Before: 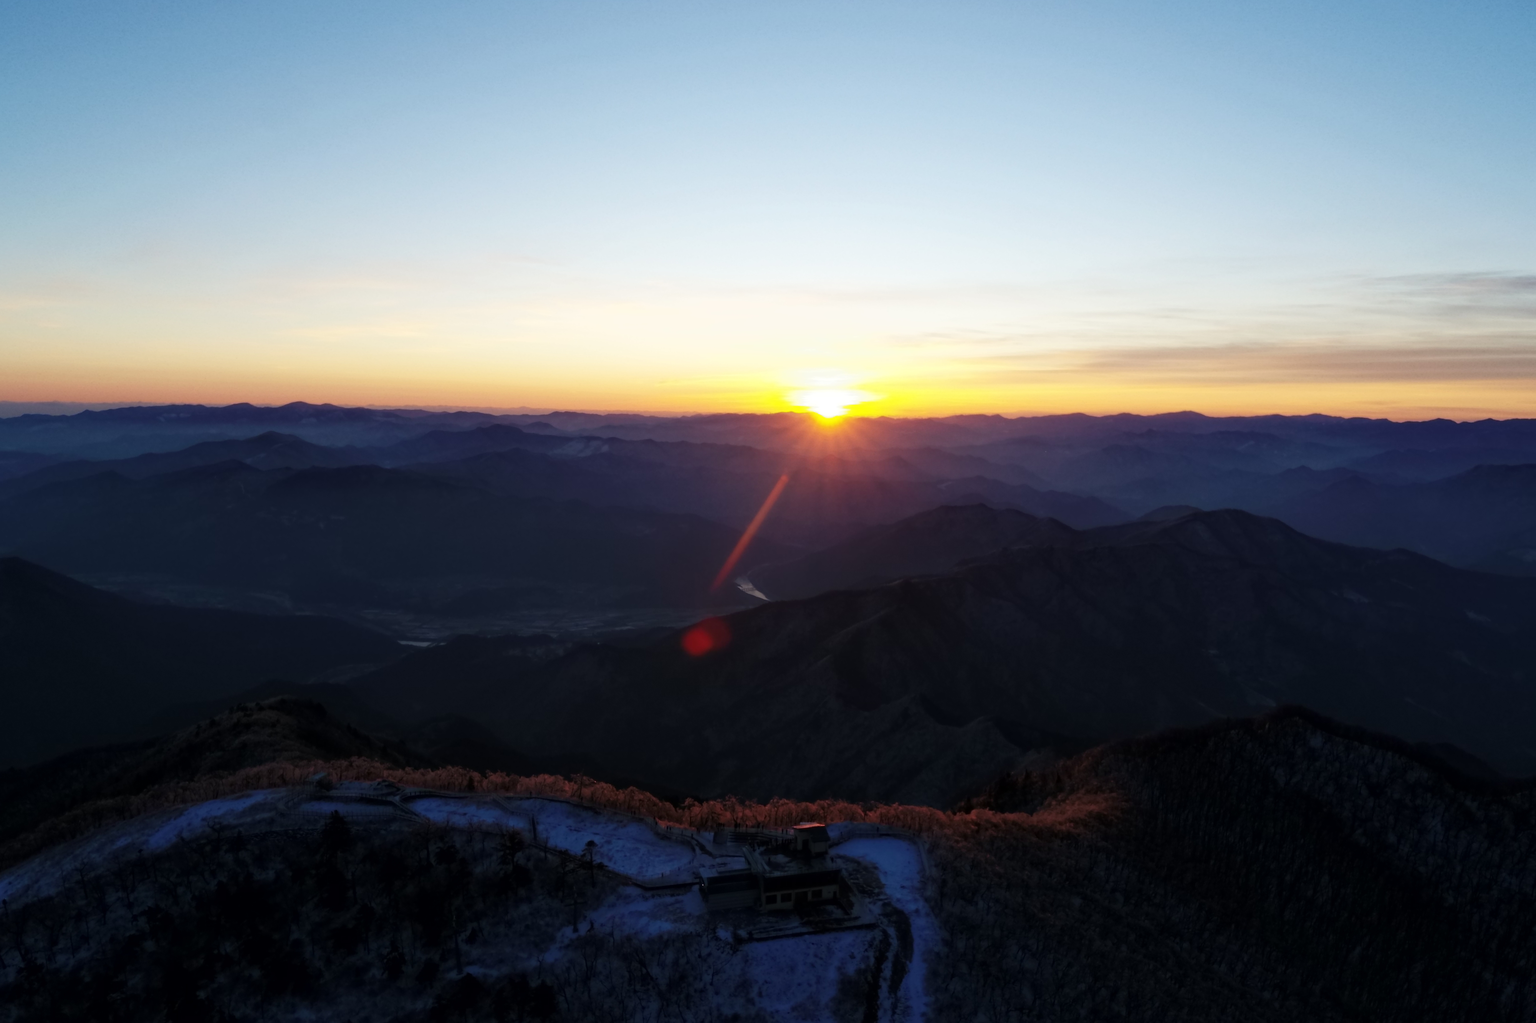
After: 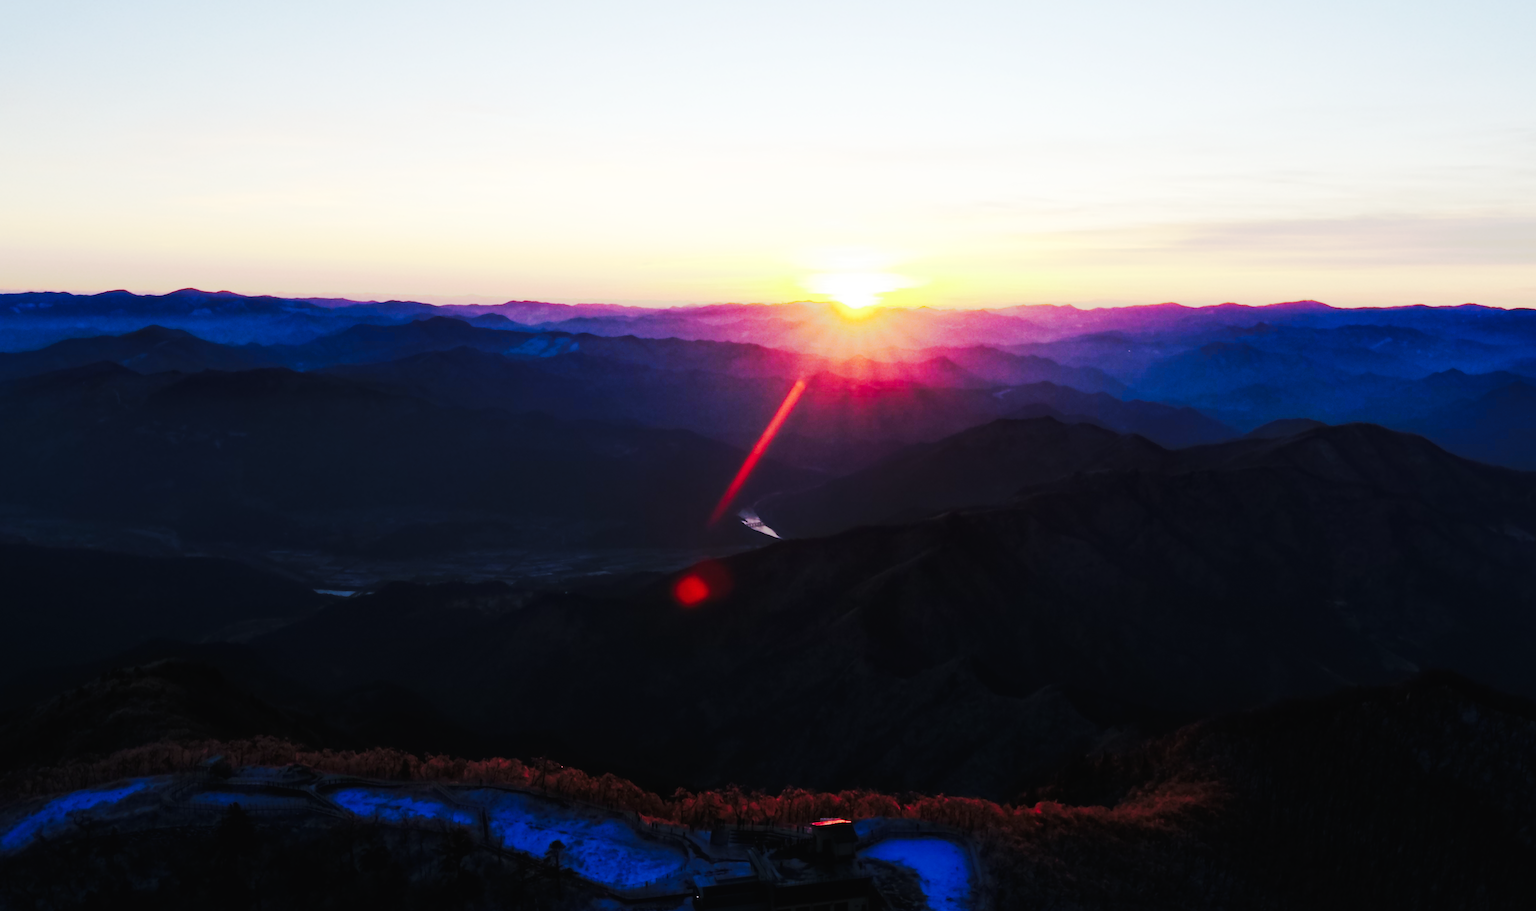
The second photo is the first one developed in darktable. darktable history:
tone curve: curves: ch0 [(0, 0) (0.003, 0.005) (0.011, 0.007) (0.025, 0.009) (0.044, 0.013) (0.069, 0.017) (0.1, 0.02) (0.136, 0.029) (0.177, 0.052) (0.224, 0.086) (0.277, 0.129) (0.335, 0.188) (0.399, 0.256) (0.468, 0.361) (0.543, 0.526) (0.623, 0.696) (0.709, 0.784) (0.801, 0.85) (0.898, 0.882) (1, 1)], preserve colors none
base curve: curves: ch0 [(0, 0.007) (0.028, 0.063) (0.121, 0.311) (0.46, 0.743) (0.859, 0.957) (1, 1)], preserve colors none
crop: left 9.712%, top 16.928%, right 10.845%, bottom 12.332%
